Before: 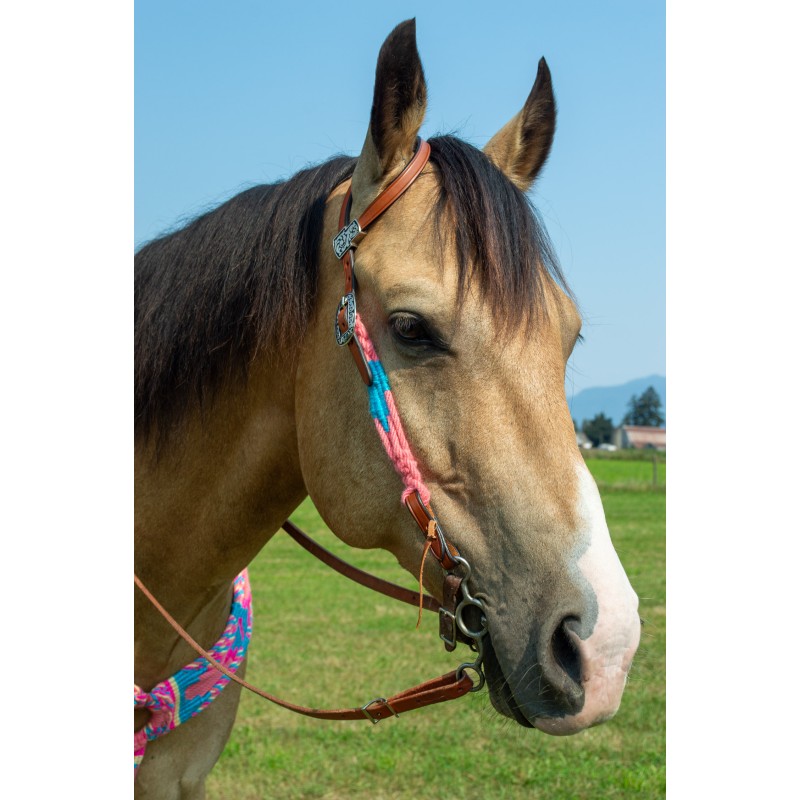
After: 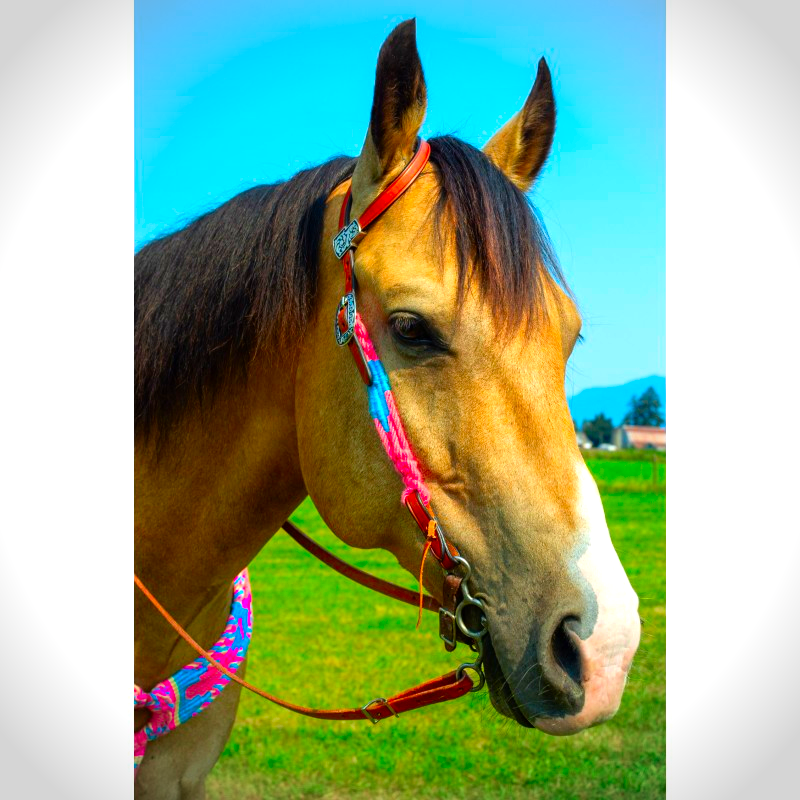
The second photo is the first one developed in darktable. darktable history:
color correction: highlights b* -0.021, saturation 2.16
vignetting: on, module defaults
tone equalizer: -8 EV -0.419 EV, -7 EV -0.423 EV, -6 EV -0.341 EV, -5 EV -0.216 EV, -3 EV 0.211 EV, -2 EV 0.341 EV, -1 EV 0.397 EV, +0 EV 0.412 EV
